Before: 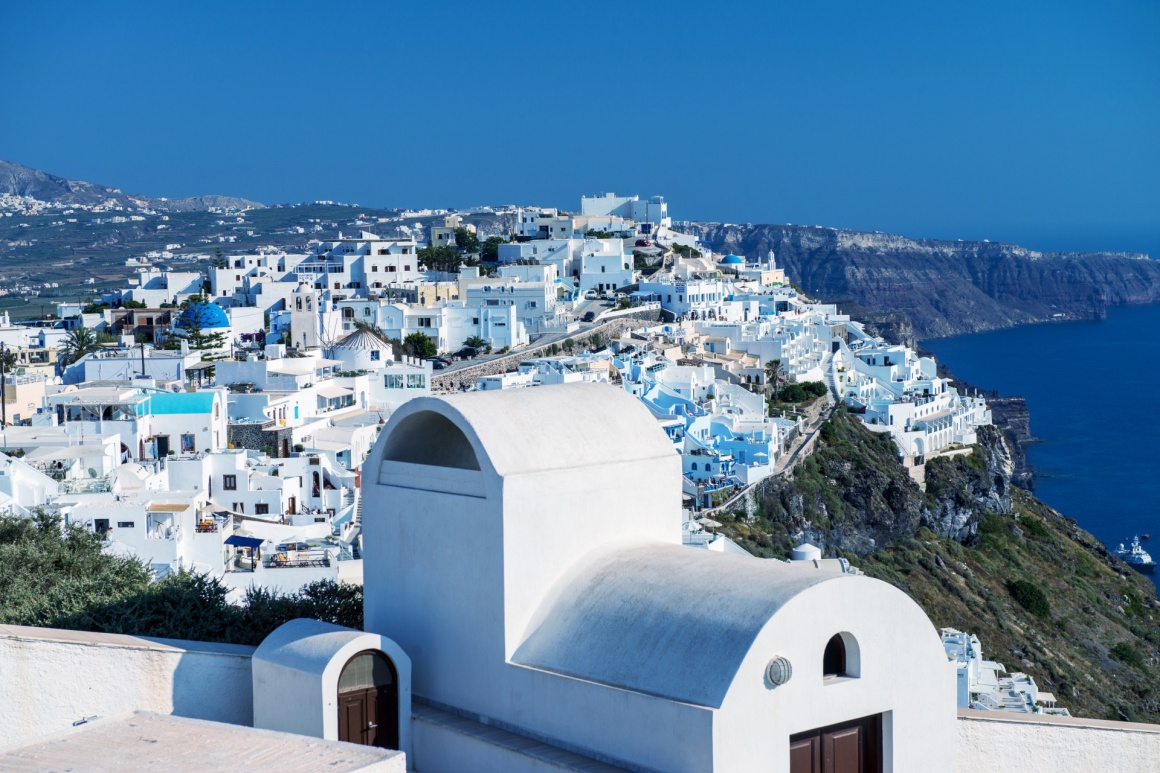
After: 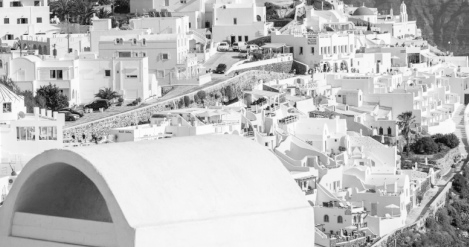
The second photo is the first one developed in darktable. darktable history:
crop: left 31.751%, top 32.172%, right 27.8%, bottom 35.83%
global tonemap: drago (0.7, 100)
monochrome: size 1
